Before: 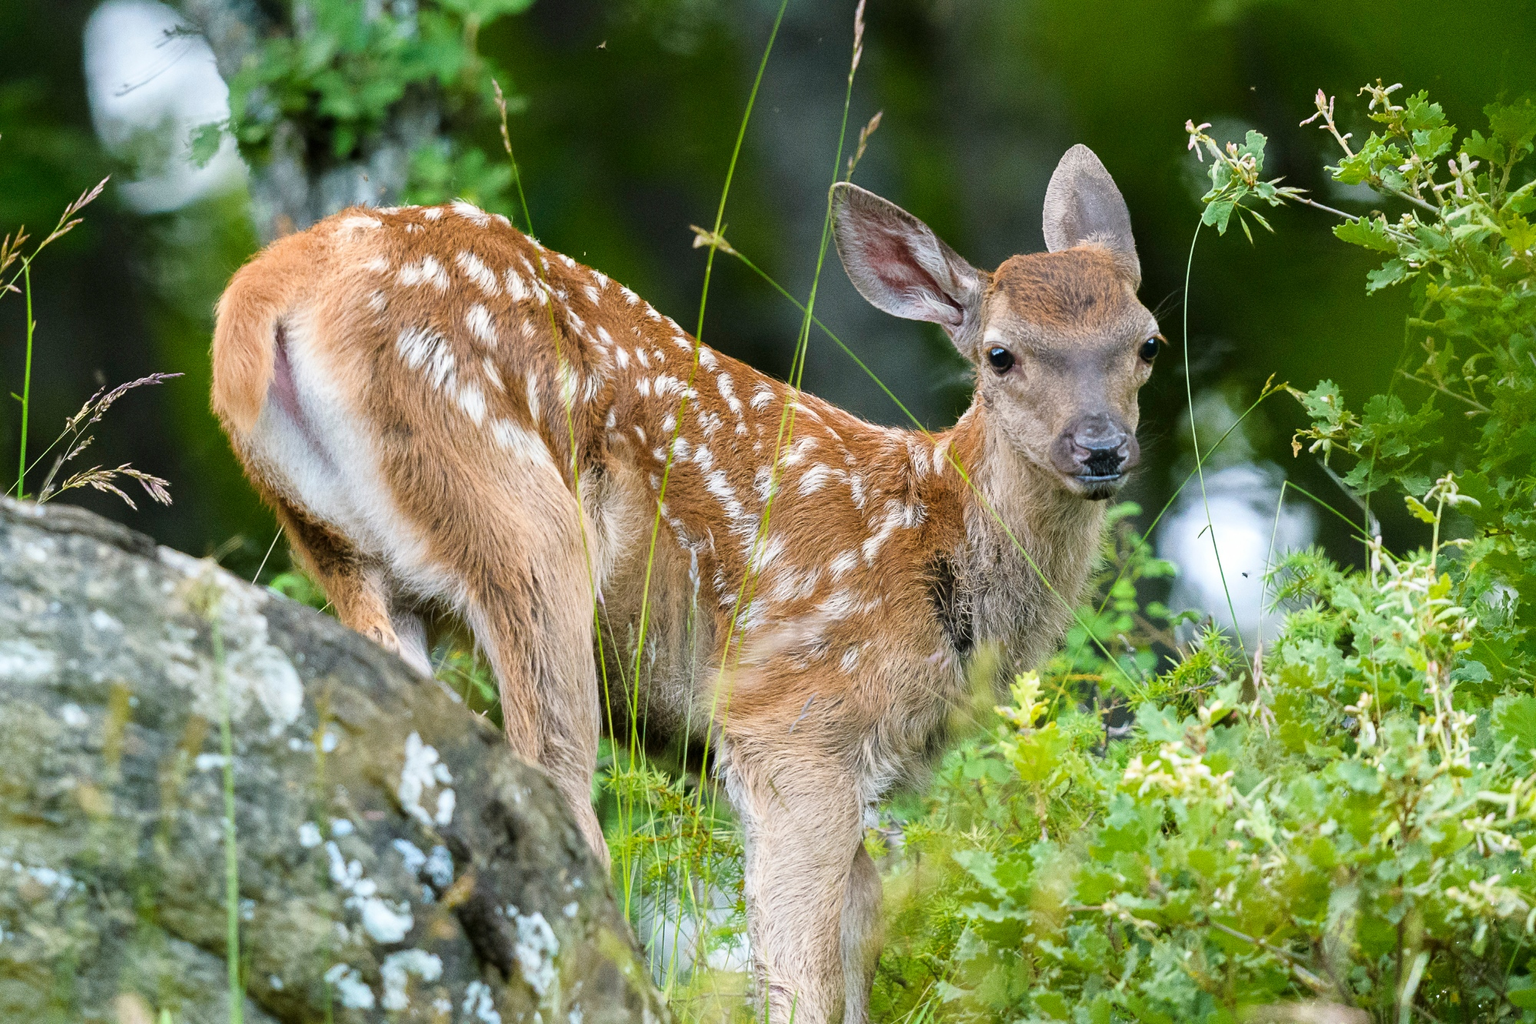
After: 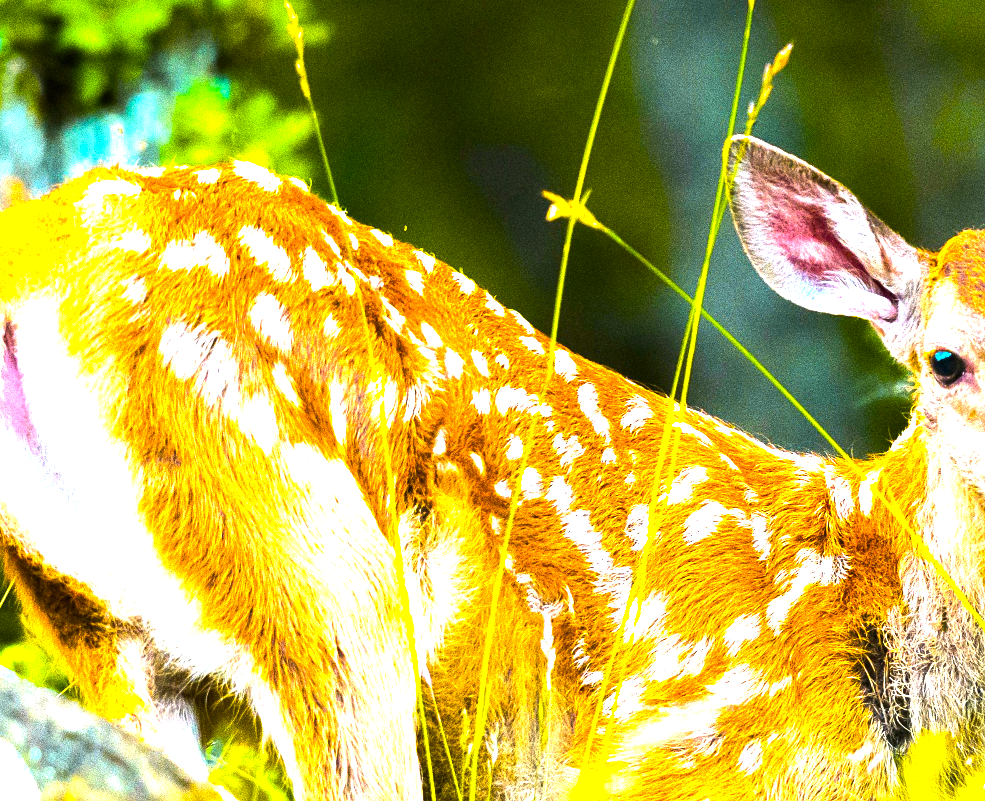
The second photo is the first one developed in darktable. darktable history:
exposure: black level correction 0, exposure 0.6 EV, compensate exposure bias true, compensate highlight preservation false
white balance: emerald 1
color balance rgb: linear chroma grading › highlights 100%, linear chroma grading › global chroma 23.41%, perceptual saturation grading › global saturation 35.38%, hue shift -10.68°, perceptual brilliance grading › highlights 47.25%, perceptual brilliance grading › mid-tones 22.2%, perceptual brilliance grading › shadows -5.93%
crop: left 17.835%, top 7.675%, right 32.881%, bottom 32.213%
